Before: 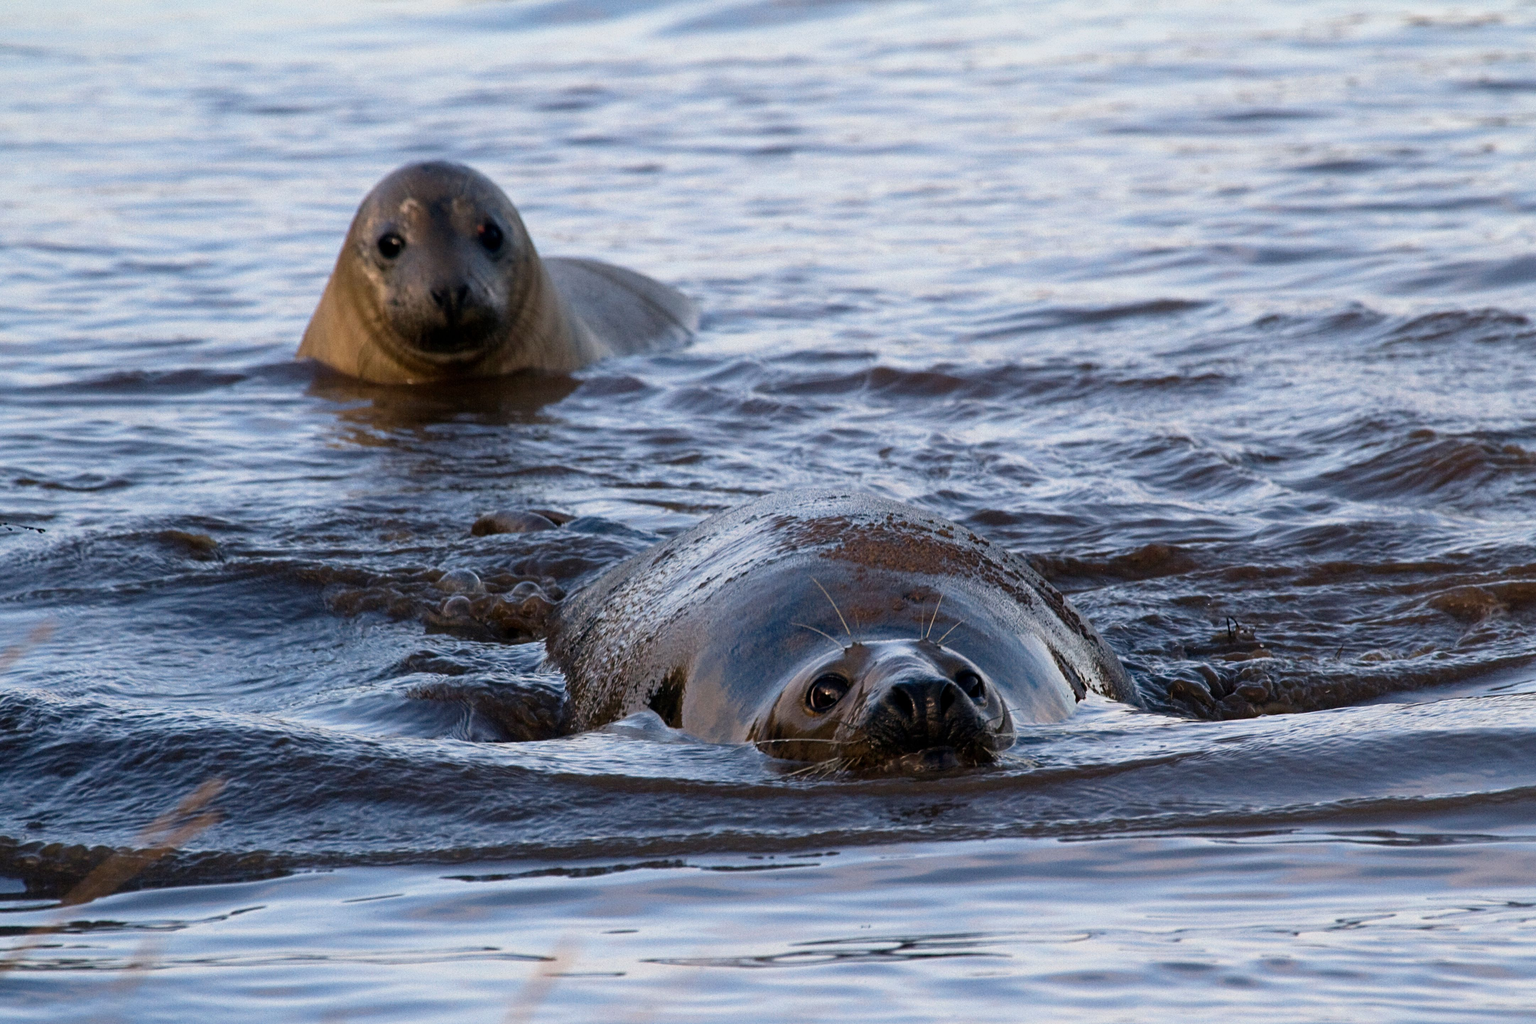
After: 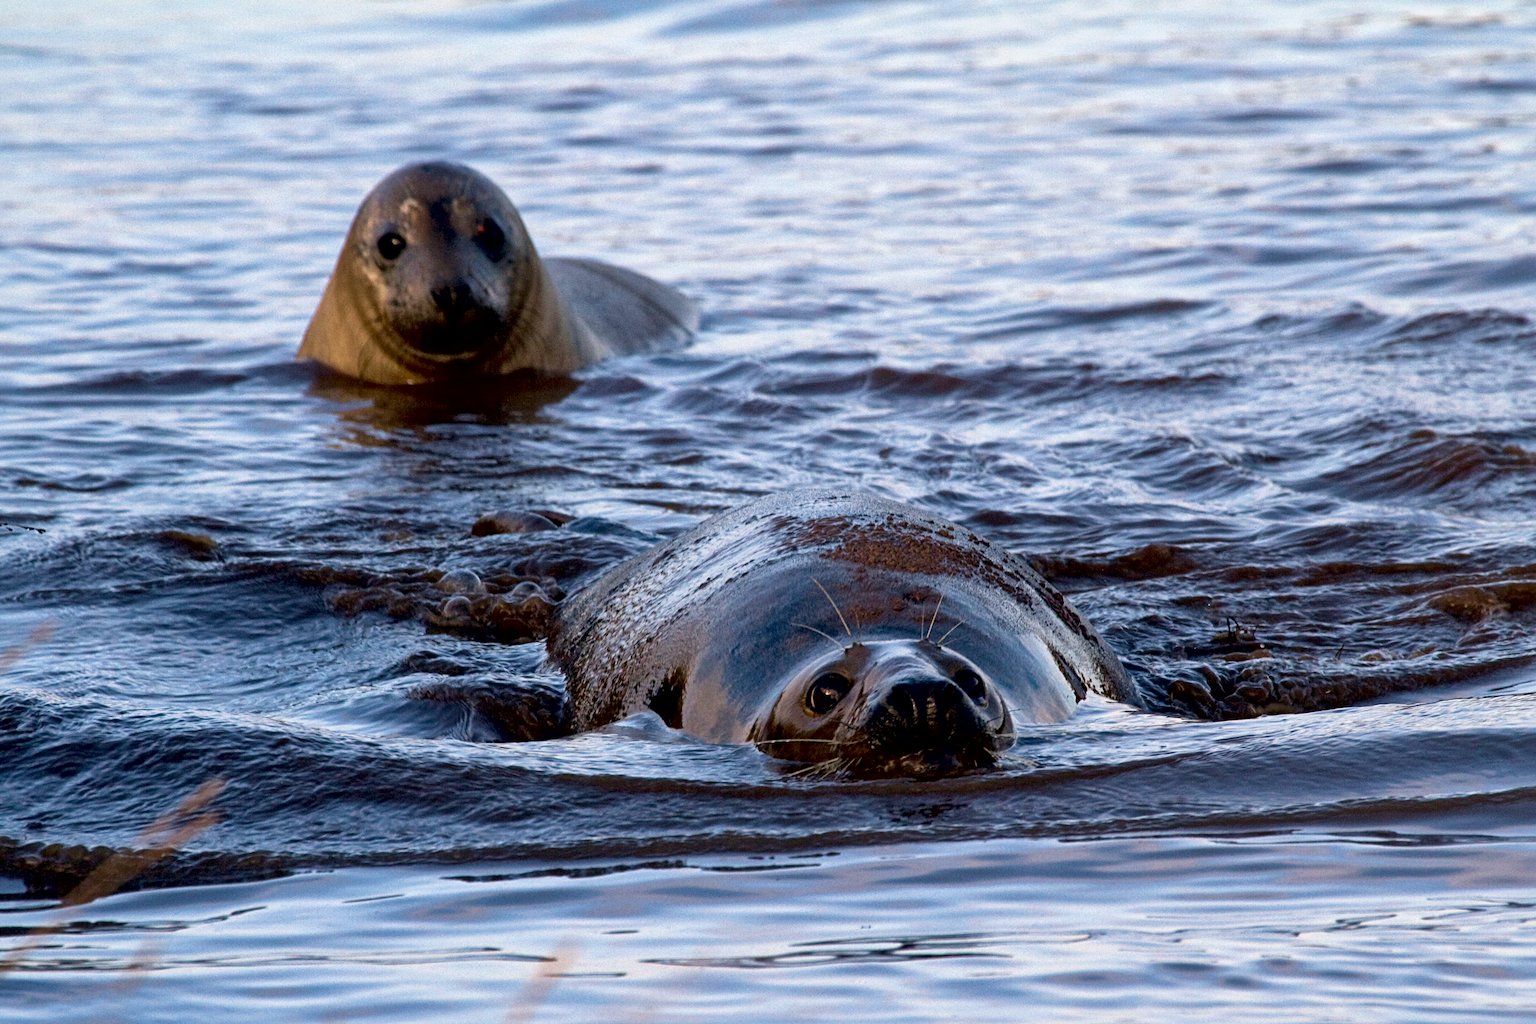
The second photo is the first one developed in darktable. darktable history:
local contrast: mode bilateral grid, contrast 19, coarseness 51, detail 132%, midtone range 0.2
velvia: on, module defaults
exposure: black level correction 0.009, exposure 0.111 EV, compensate exposure bias true, compensate highlight preservation false
